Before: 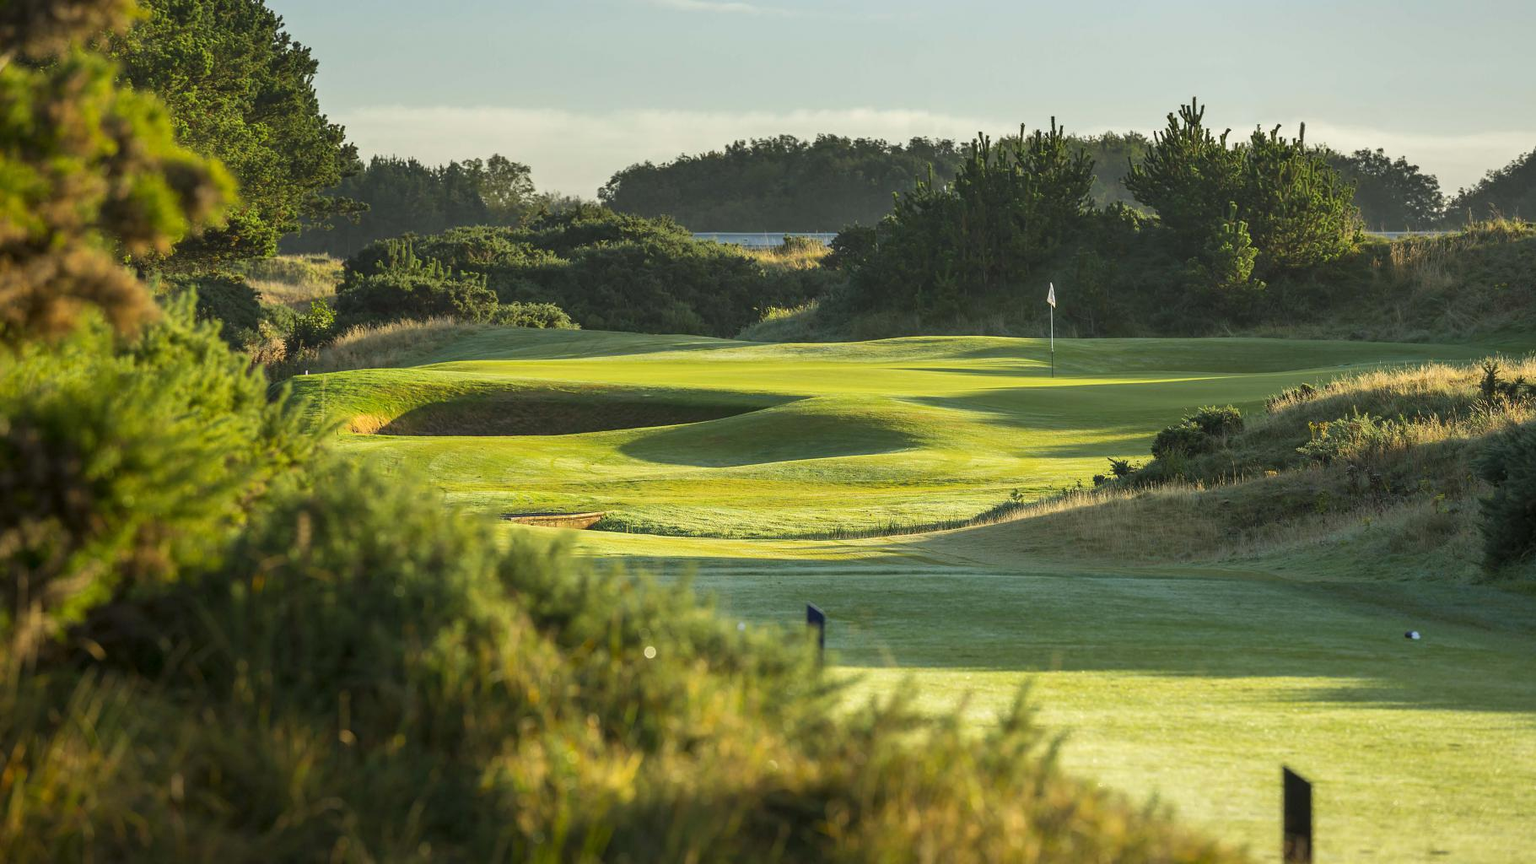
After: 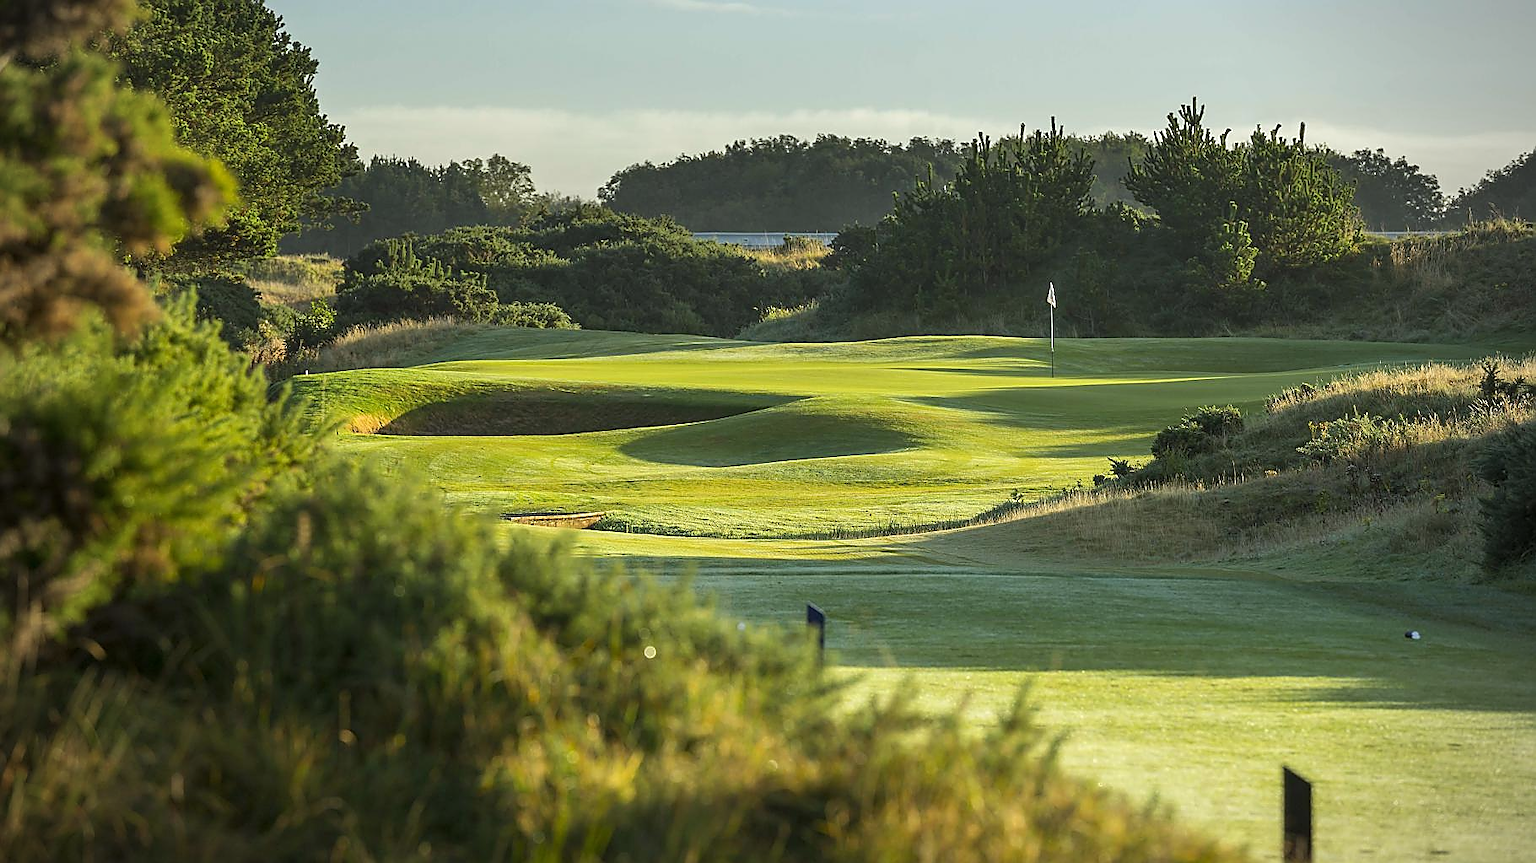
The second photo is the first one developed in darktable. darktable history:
sharpen: radius 1.4, amount 1.25, threshold 0.7
white balance: red 0.986, blue 1.01
vignetting: fall-off radius 63.6%
